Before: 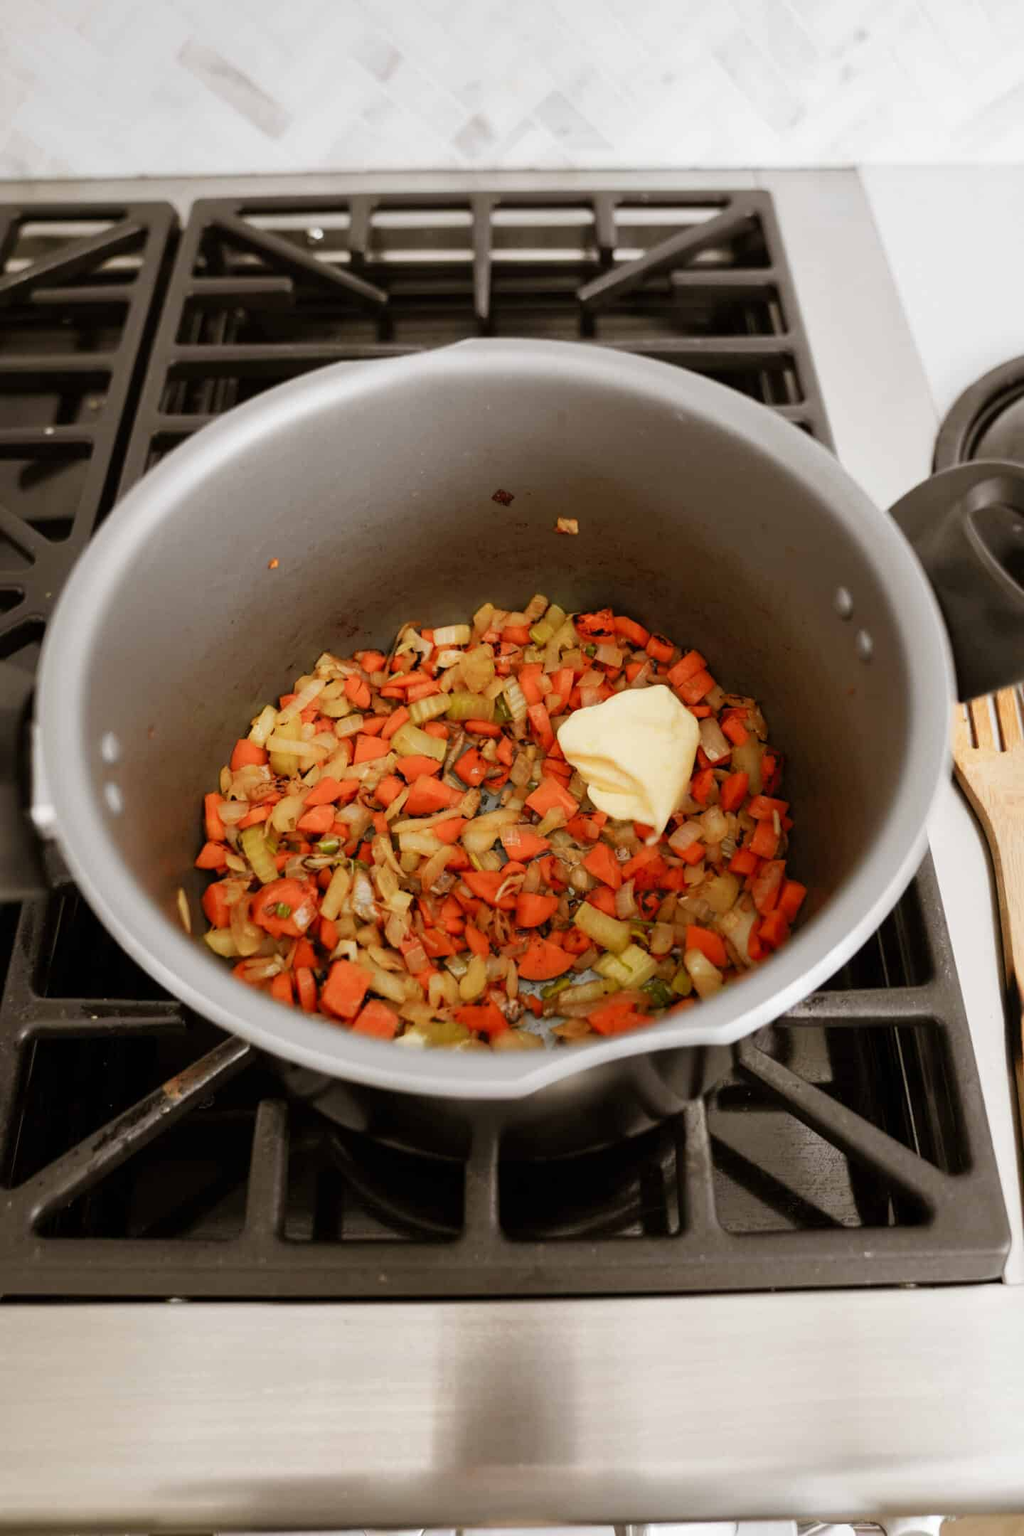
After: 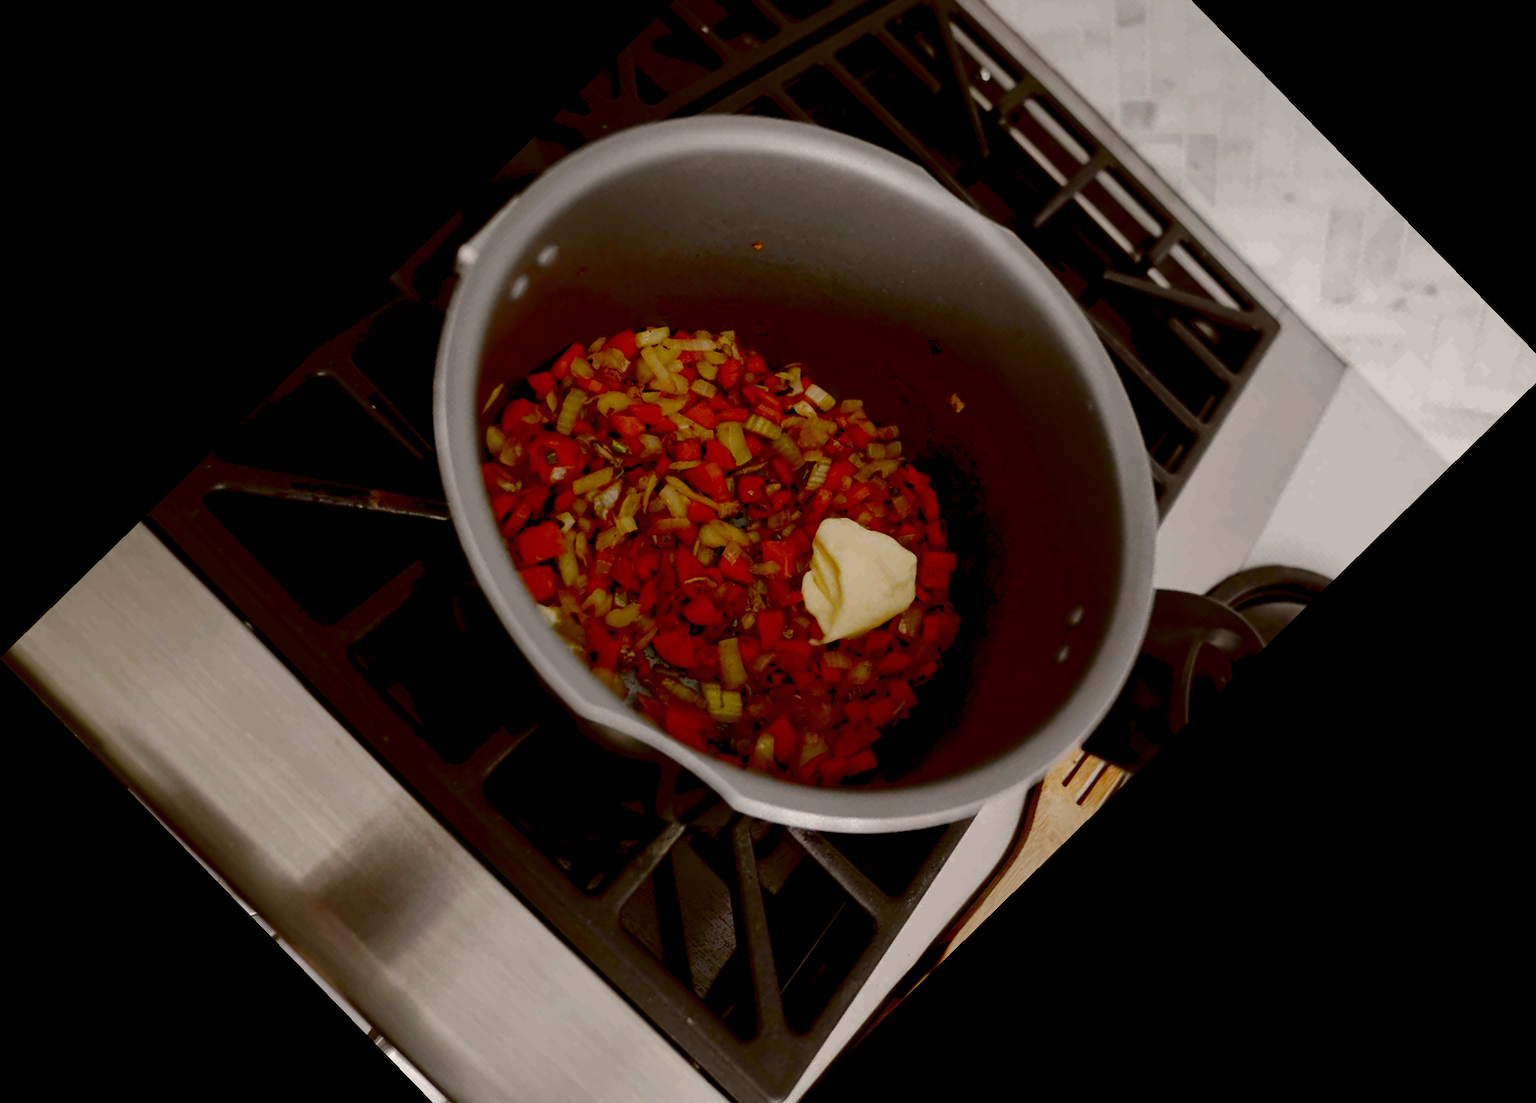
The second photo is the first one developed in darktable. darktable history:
color correction: highlights a* 3.53, highlights b* 5.09
base curve: curves: ch0 [(0, 0) (0.235, 0.266) (0.503, 0.496) (0.786, 0.72) (1, 1)], preserve colors none
contrast brightness saturation: contrast 0.087, brightness -0.597, saturation 0.171
crop and rotate: angle -45.72°, top 16.74%, right 0.871%, bottom 11.662%
exposure: black level correction 0.028, exposure -0.079 EV, compensate highlight preservation false
